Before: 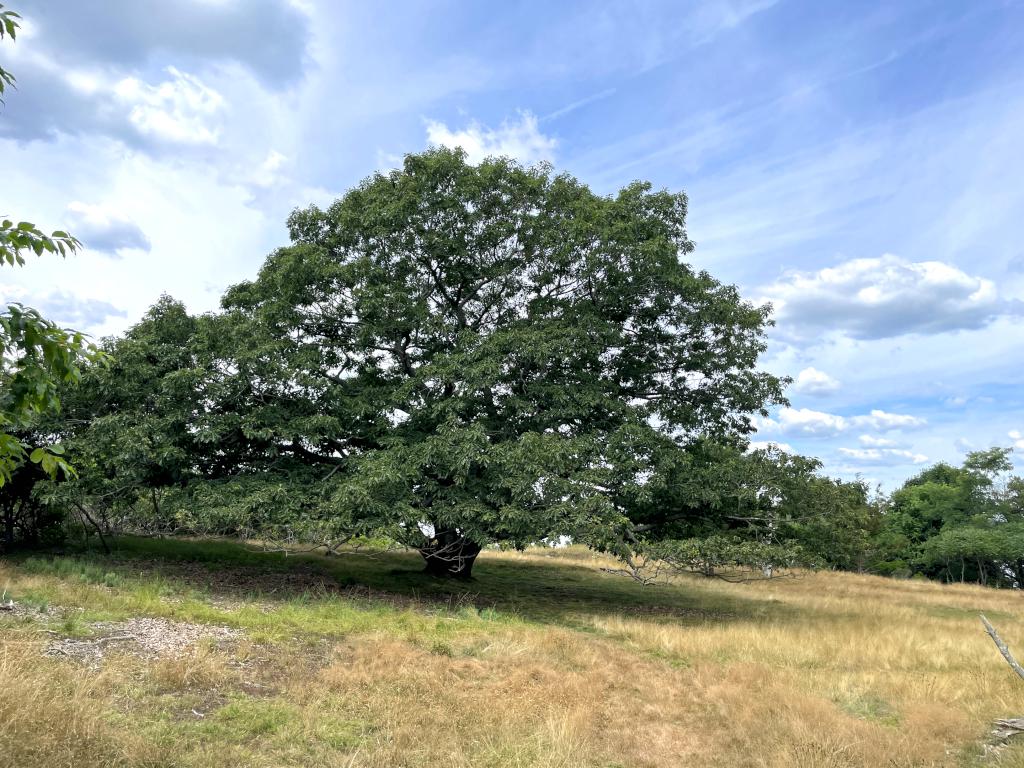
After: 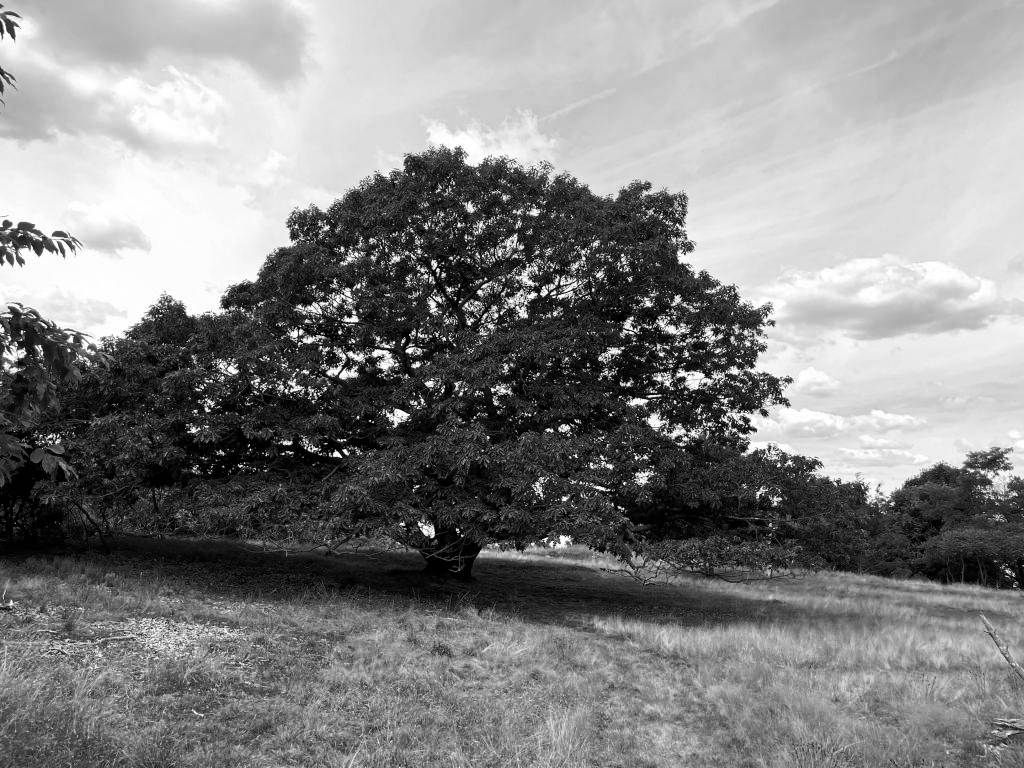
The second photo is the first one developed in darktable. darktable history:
color calibration: output gray [0.18, 0.41, 0.41, 0], gray › normalize channels true, illuminant same as pipeline (D50), adaptation XYZ, x 0.346, y 0.359, gamut compression 0
color balance rgb: perceptual saturation grading › highlights -31.88%, perceptual saturation grading › mid-tones 5.8%, perceptual saturation grading › shadows 18.12%, perceptual brilliance grading › highlights 3.62%, perceptual brilliance grading › mid-tones -18.12%, perceptual brilliance grading › shadows -41.3%
